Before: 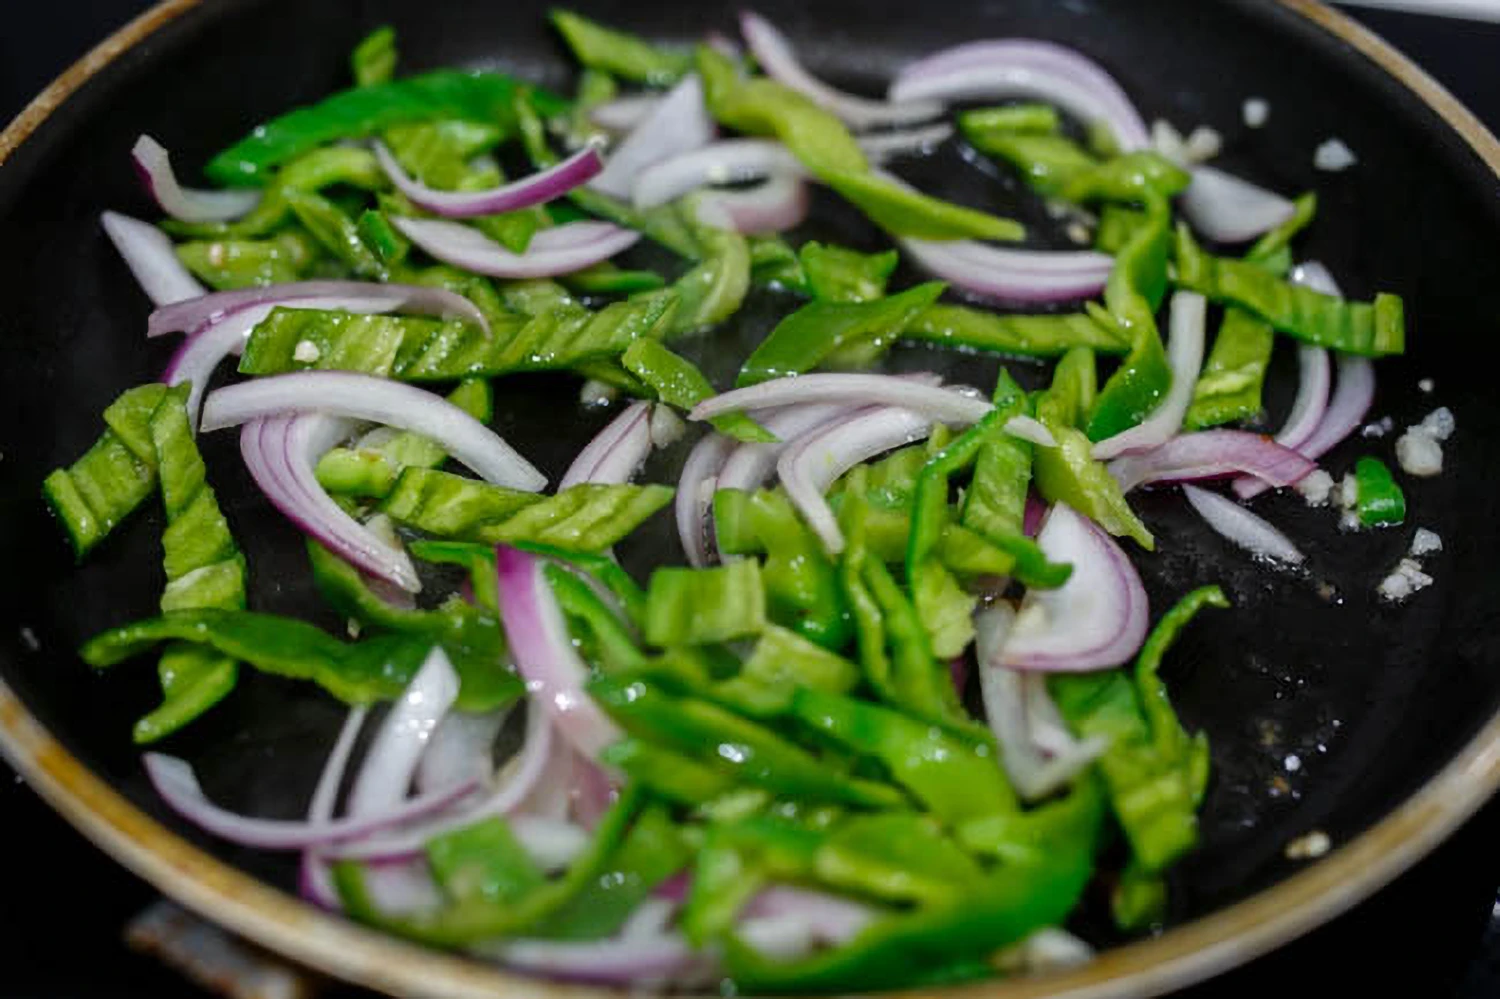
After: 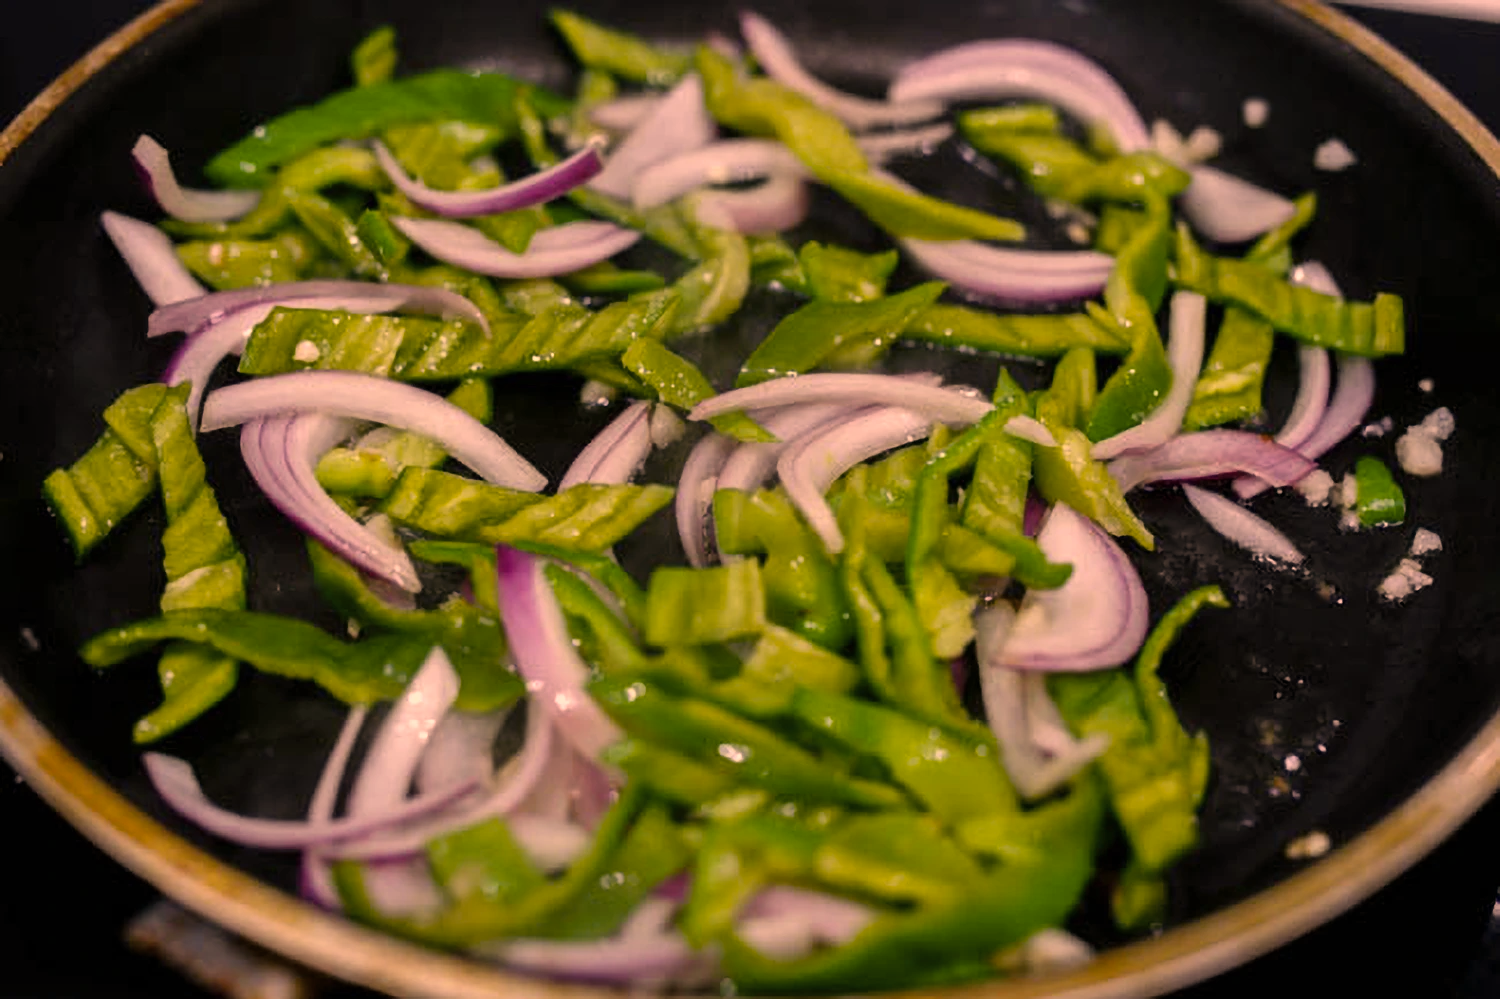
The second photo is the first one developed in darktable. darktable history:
color balance rgb: perceptual saturation grading › global saturation 20%, global vibrance 20%
color correction: highlights a* 40, highlights b* 40, saturation 0.69
